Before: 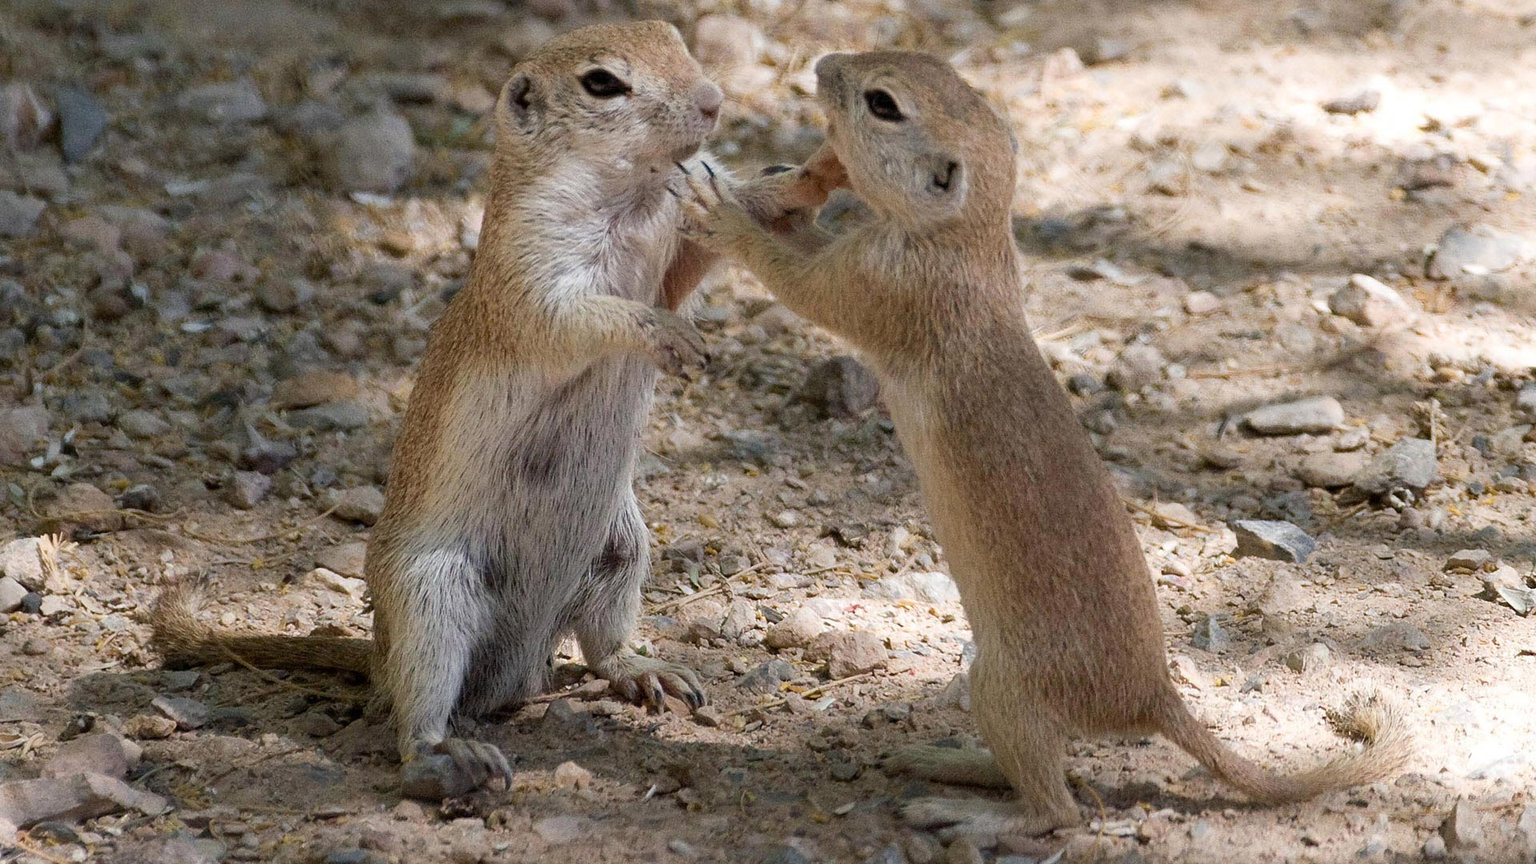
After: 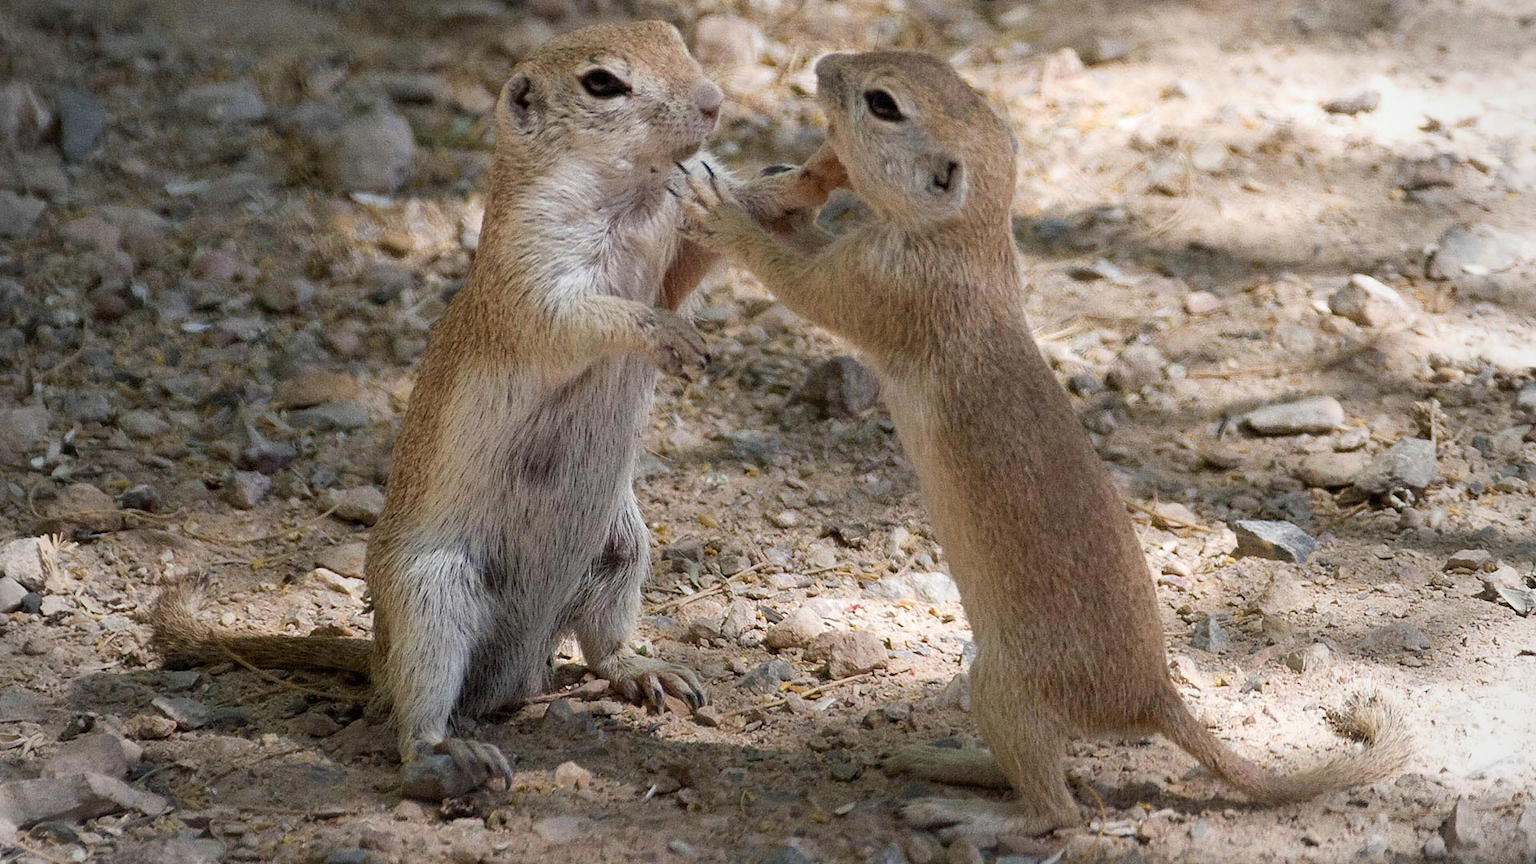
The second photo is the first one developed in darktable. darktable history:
vignetting: fall-off start 71.61%, brightness -0.271
